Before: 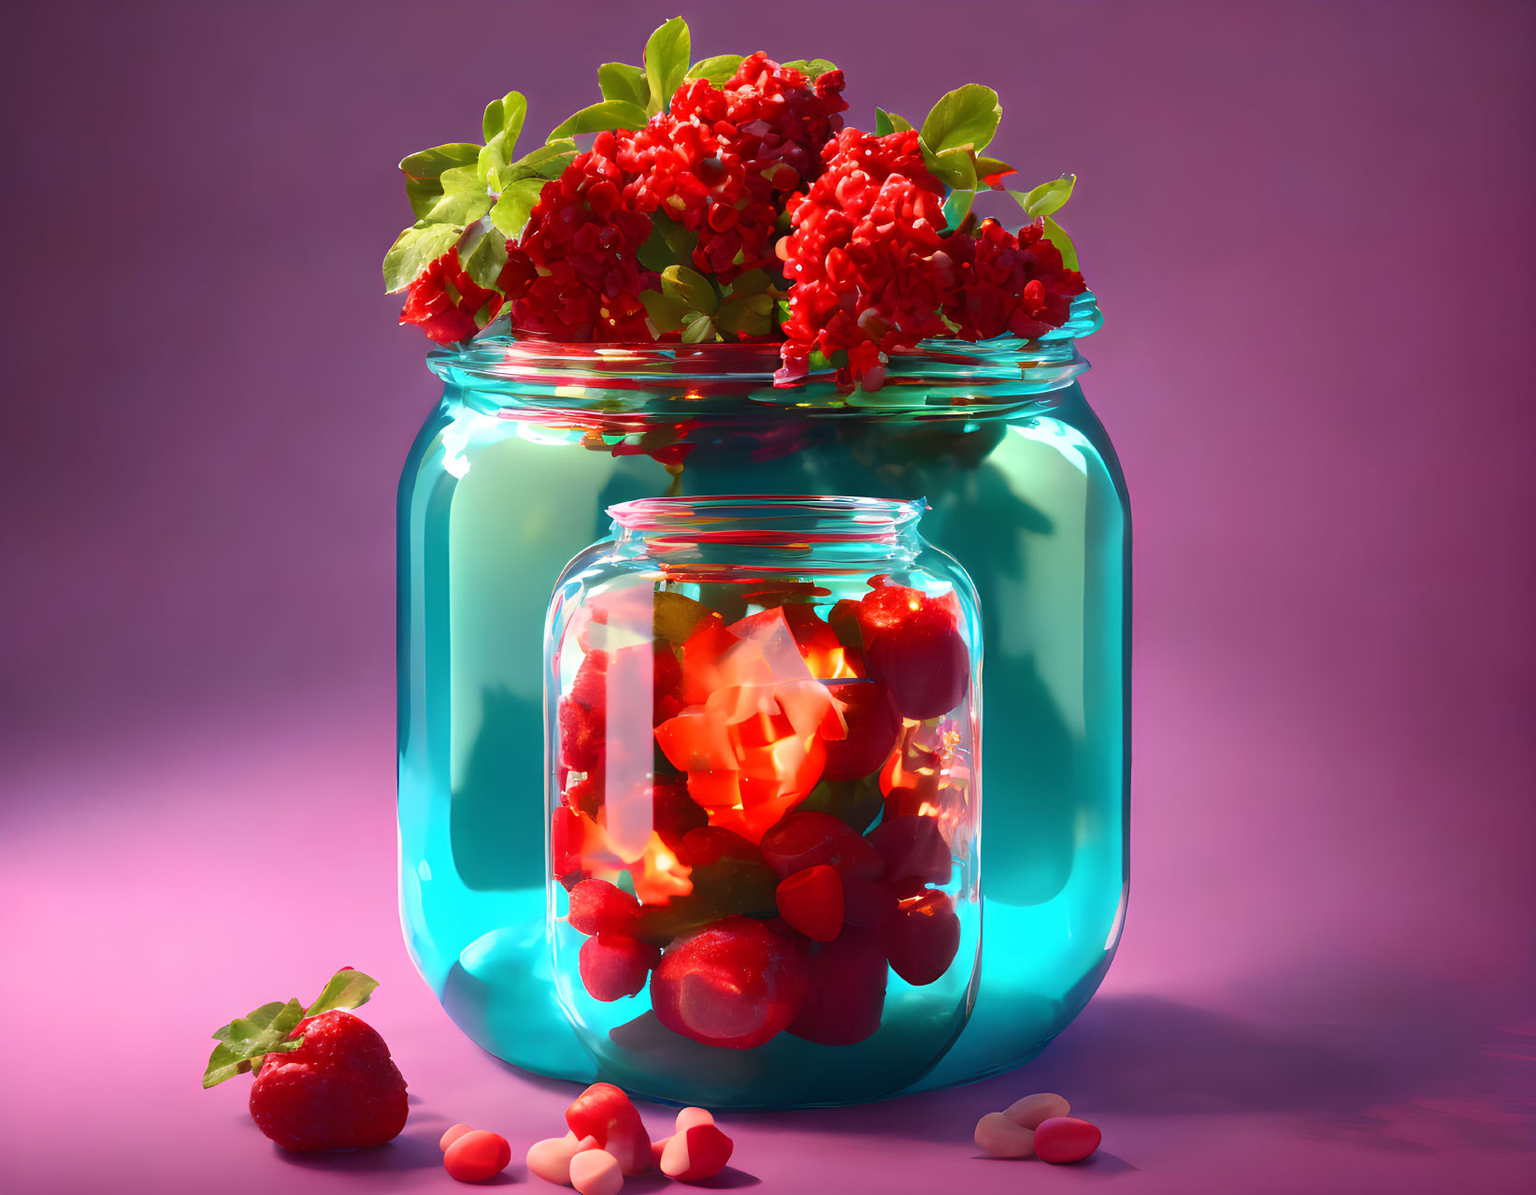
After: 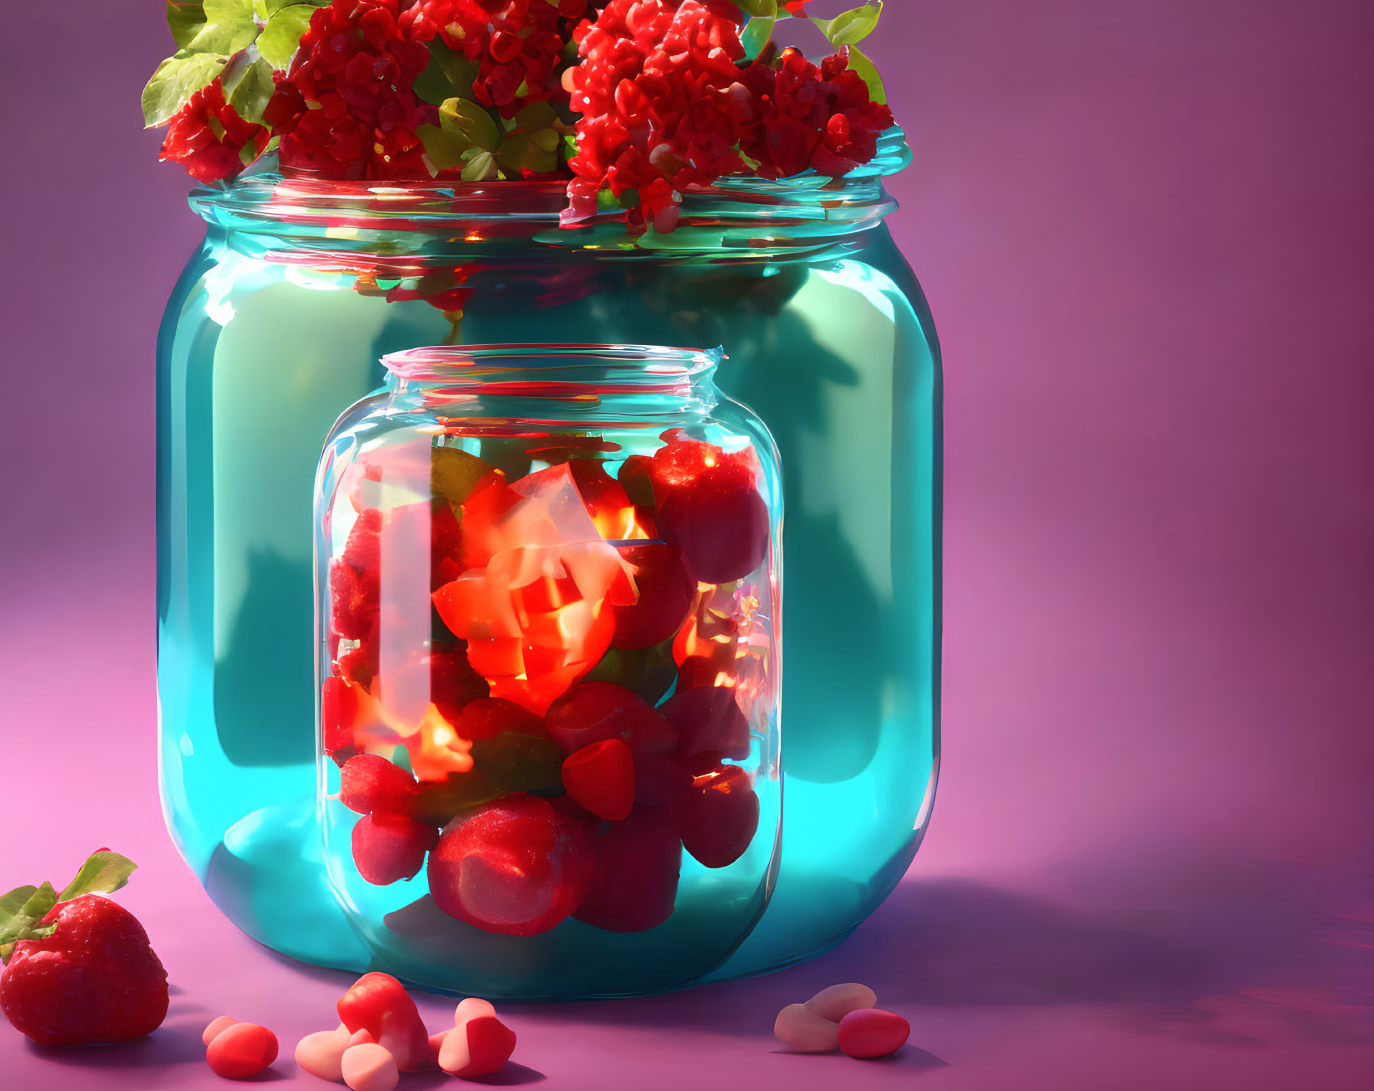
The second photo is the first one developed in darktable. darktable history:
crop: left 16.362%, top 14.577%
haze removal: strength -0.084, distance 0.352, adaptive false
